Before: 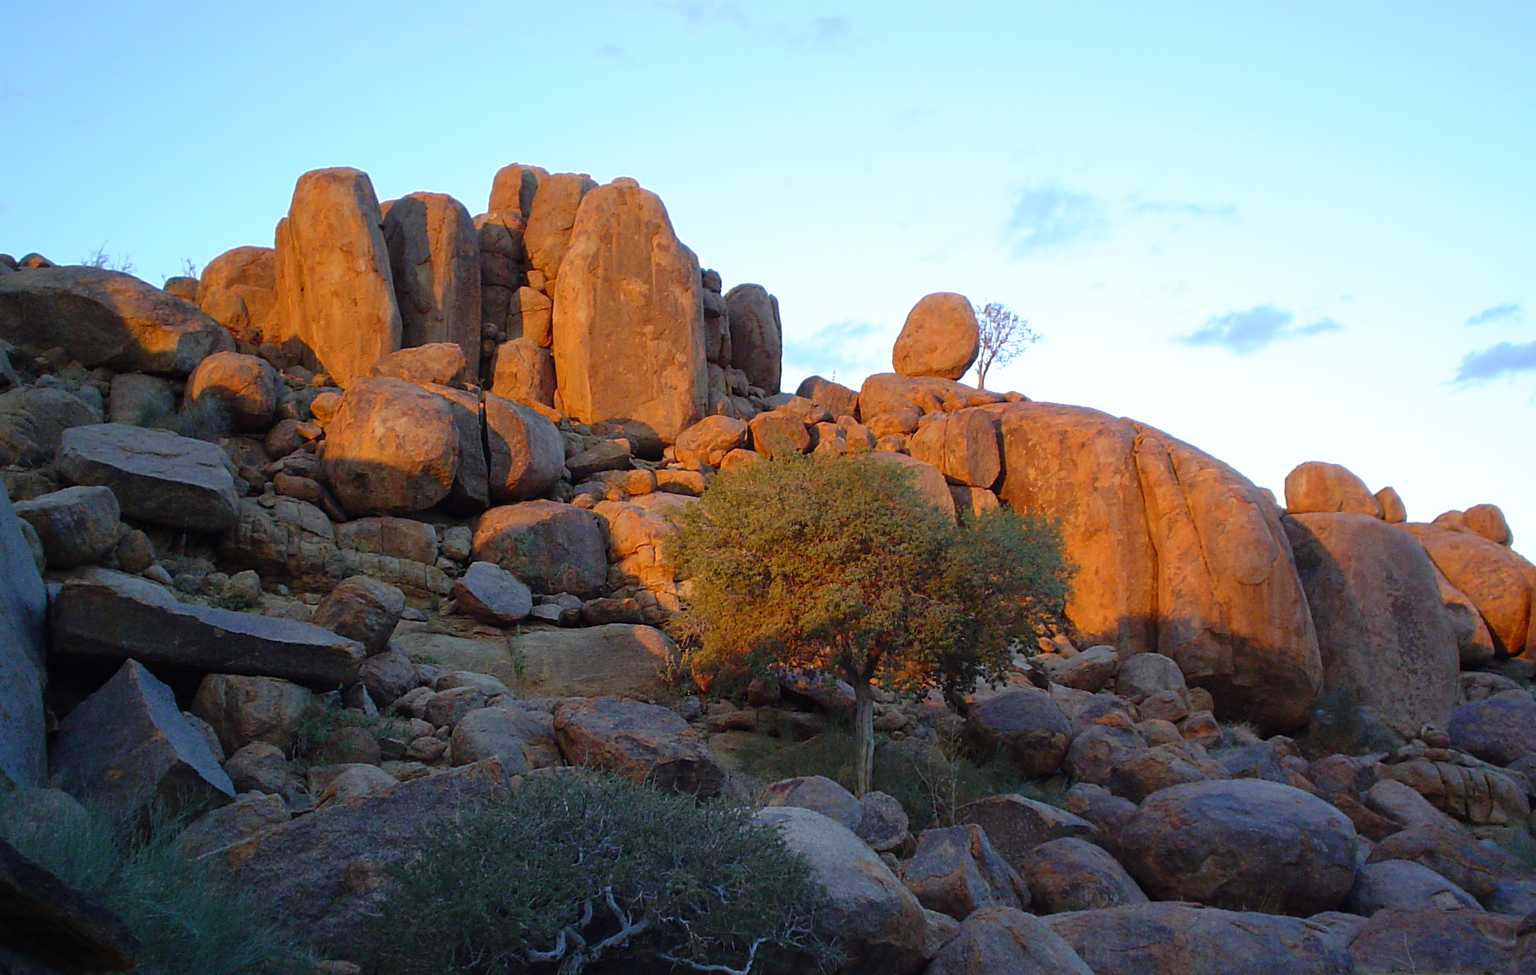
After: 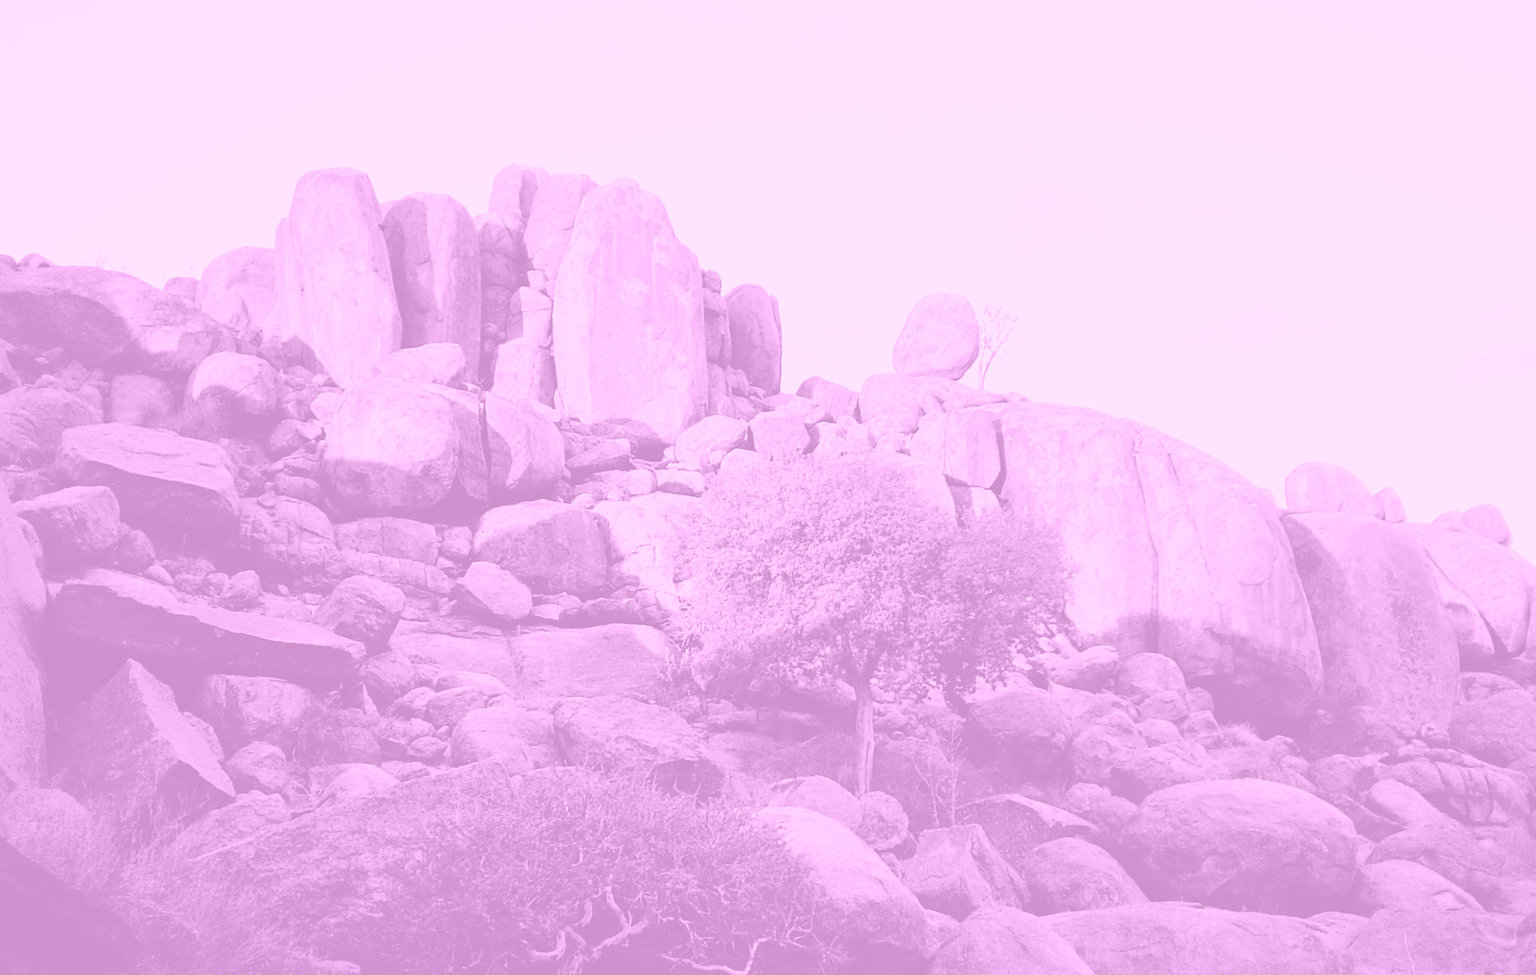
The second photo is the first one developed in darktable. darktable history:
rgb curve: curves: ch0 [(0, 0) (0.21, 0.15) (0.24, 0.21) (0.5, 0.75) (0.75, 0.96) (0.89, 0.99) (1, 1)]; ch1 [(0, 0.02) (0.21, 0.13) (0.25, 0.2) (0.5, 0.67) (0.75, 0.9) (0.89, 0.97) (1, 1)]; ch2 [(0, 0.02) (0.21, 0.13) (0.25, 0.2) (0.5, 0.67) (0.75, 0.9) (0.89, 0.97) (1, 1)], compensate middle gray true
colorize: hue 331.2°, saturation 69%, source mix 30.28%, lightness 69.02%, version 1
shadows and highlights: on, module defaults
